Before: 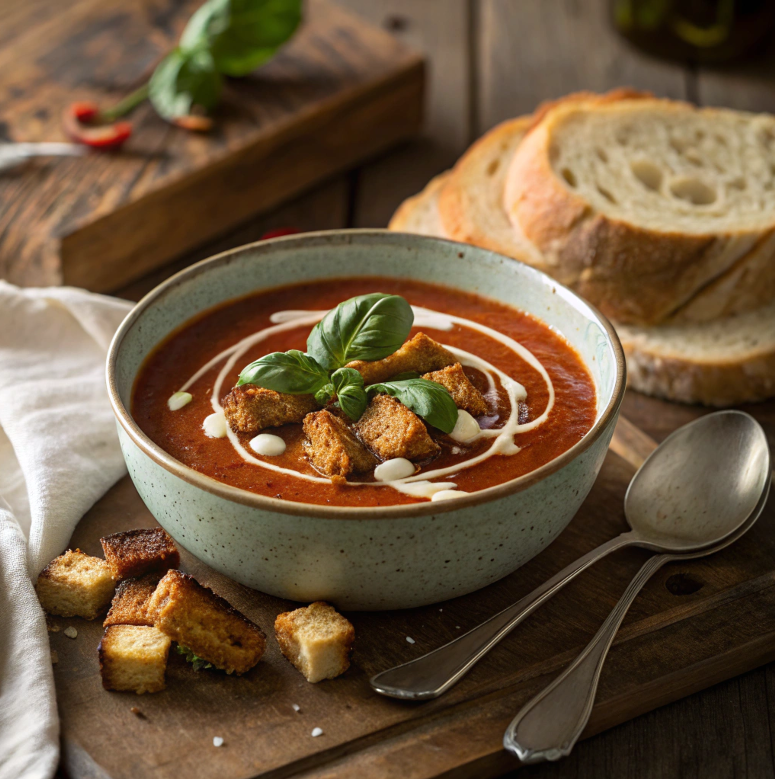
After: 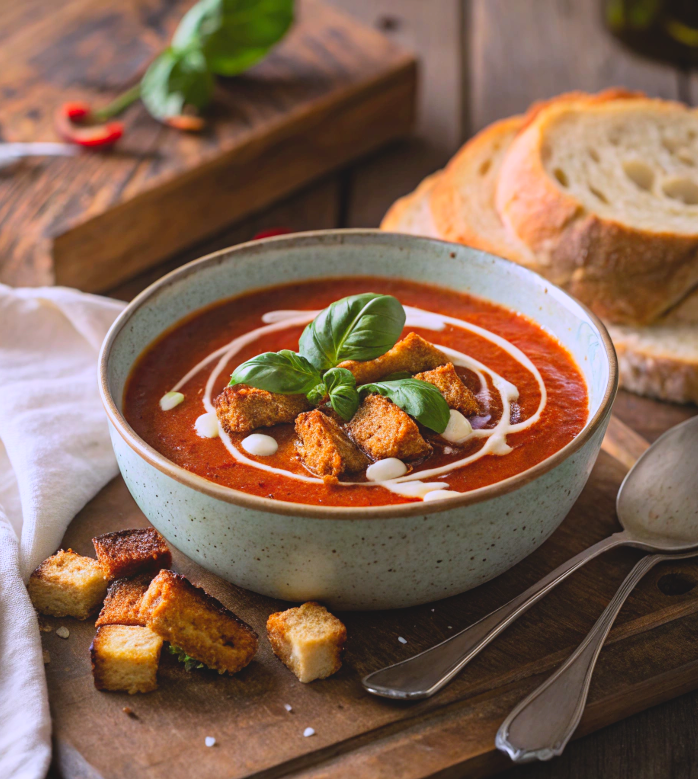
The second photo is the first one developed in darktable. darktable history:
crop and rotate: left 1.088%, right 8.807%
contrast brightness saturation: contrast -0.19, saturation 0.19
tone curve: curves: ch0 [(0, 0) (0.004, 0.001) (0.133, 0.112) (0.325, 0.362) (0.832, 0.893) (1, 1)], color space Lab, linked channels, preserve colors none
color calibration: illuminant as shot in camera, x 0.363, y 0.385, temperature 4528.04 K
